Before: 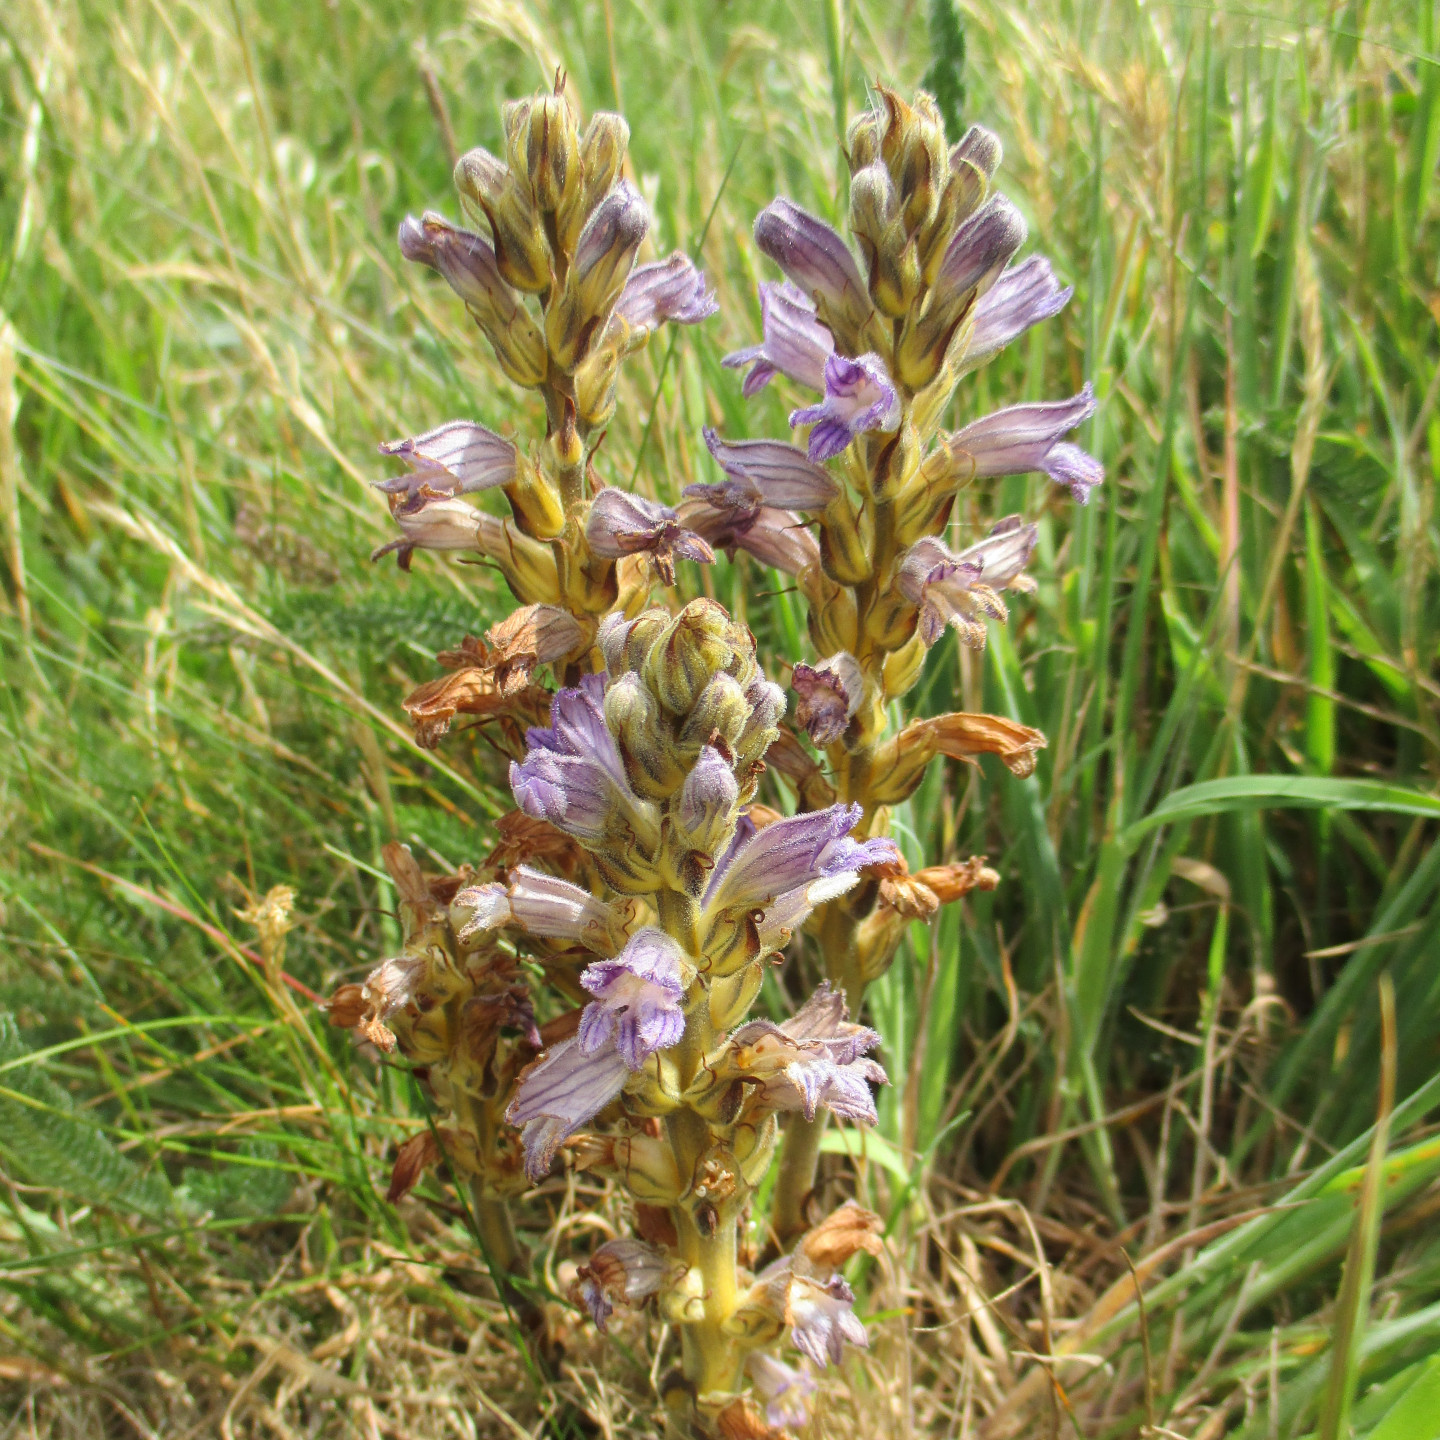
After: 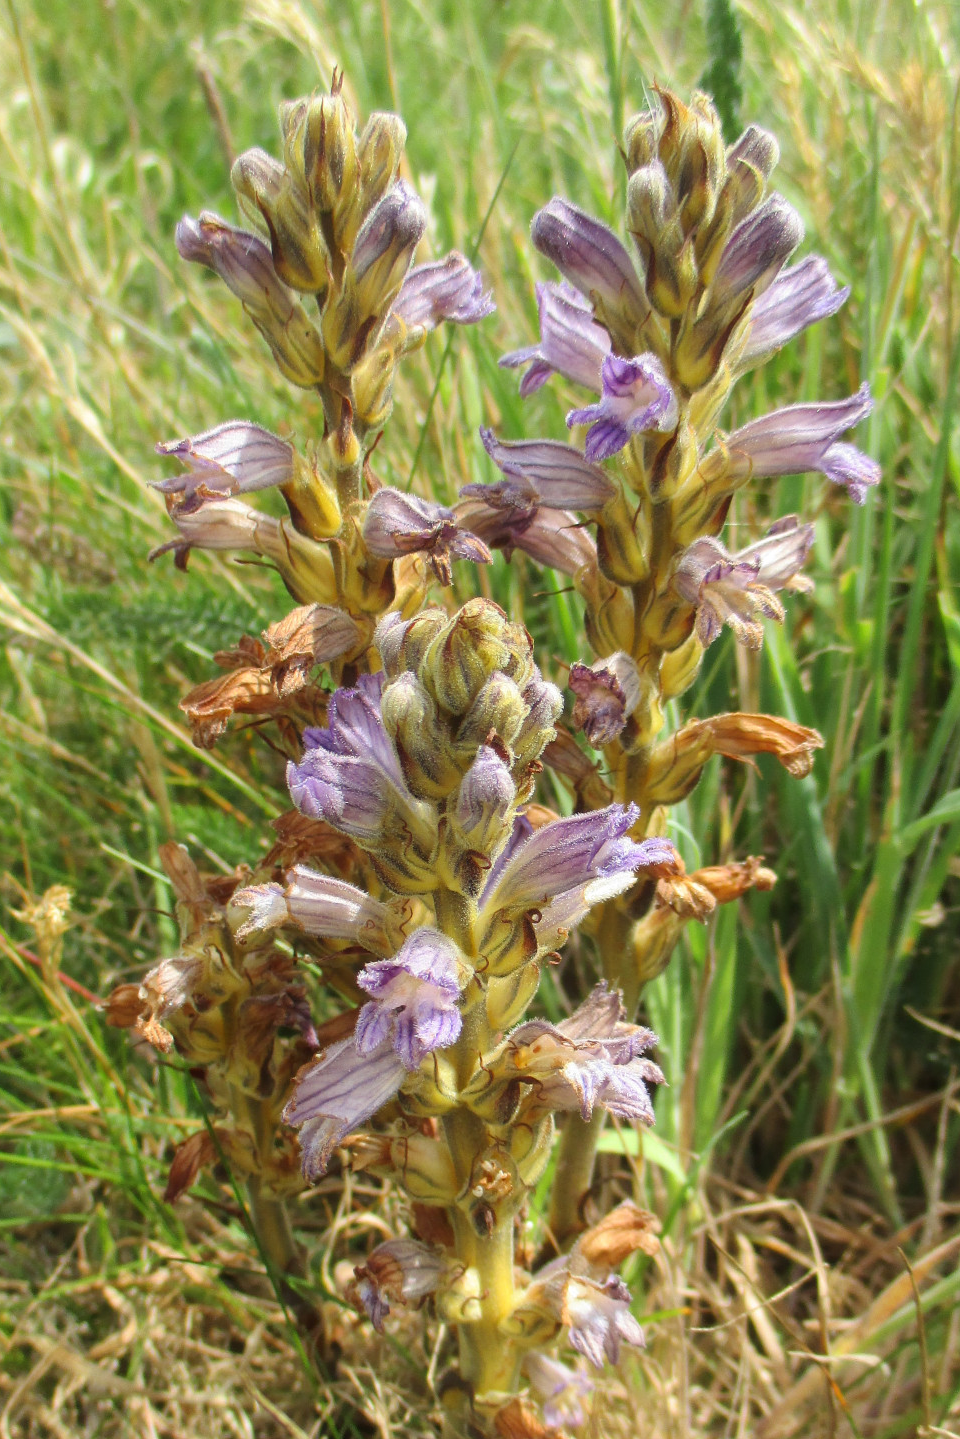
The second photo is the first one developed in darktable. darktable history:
crop and rotate: left 15.518%, right 17.751%
